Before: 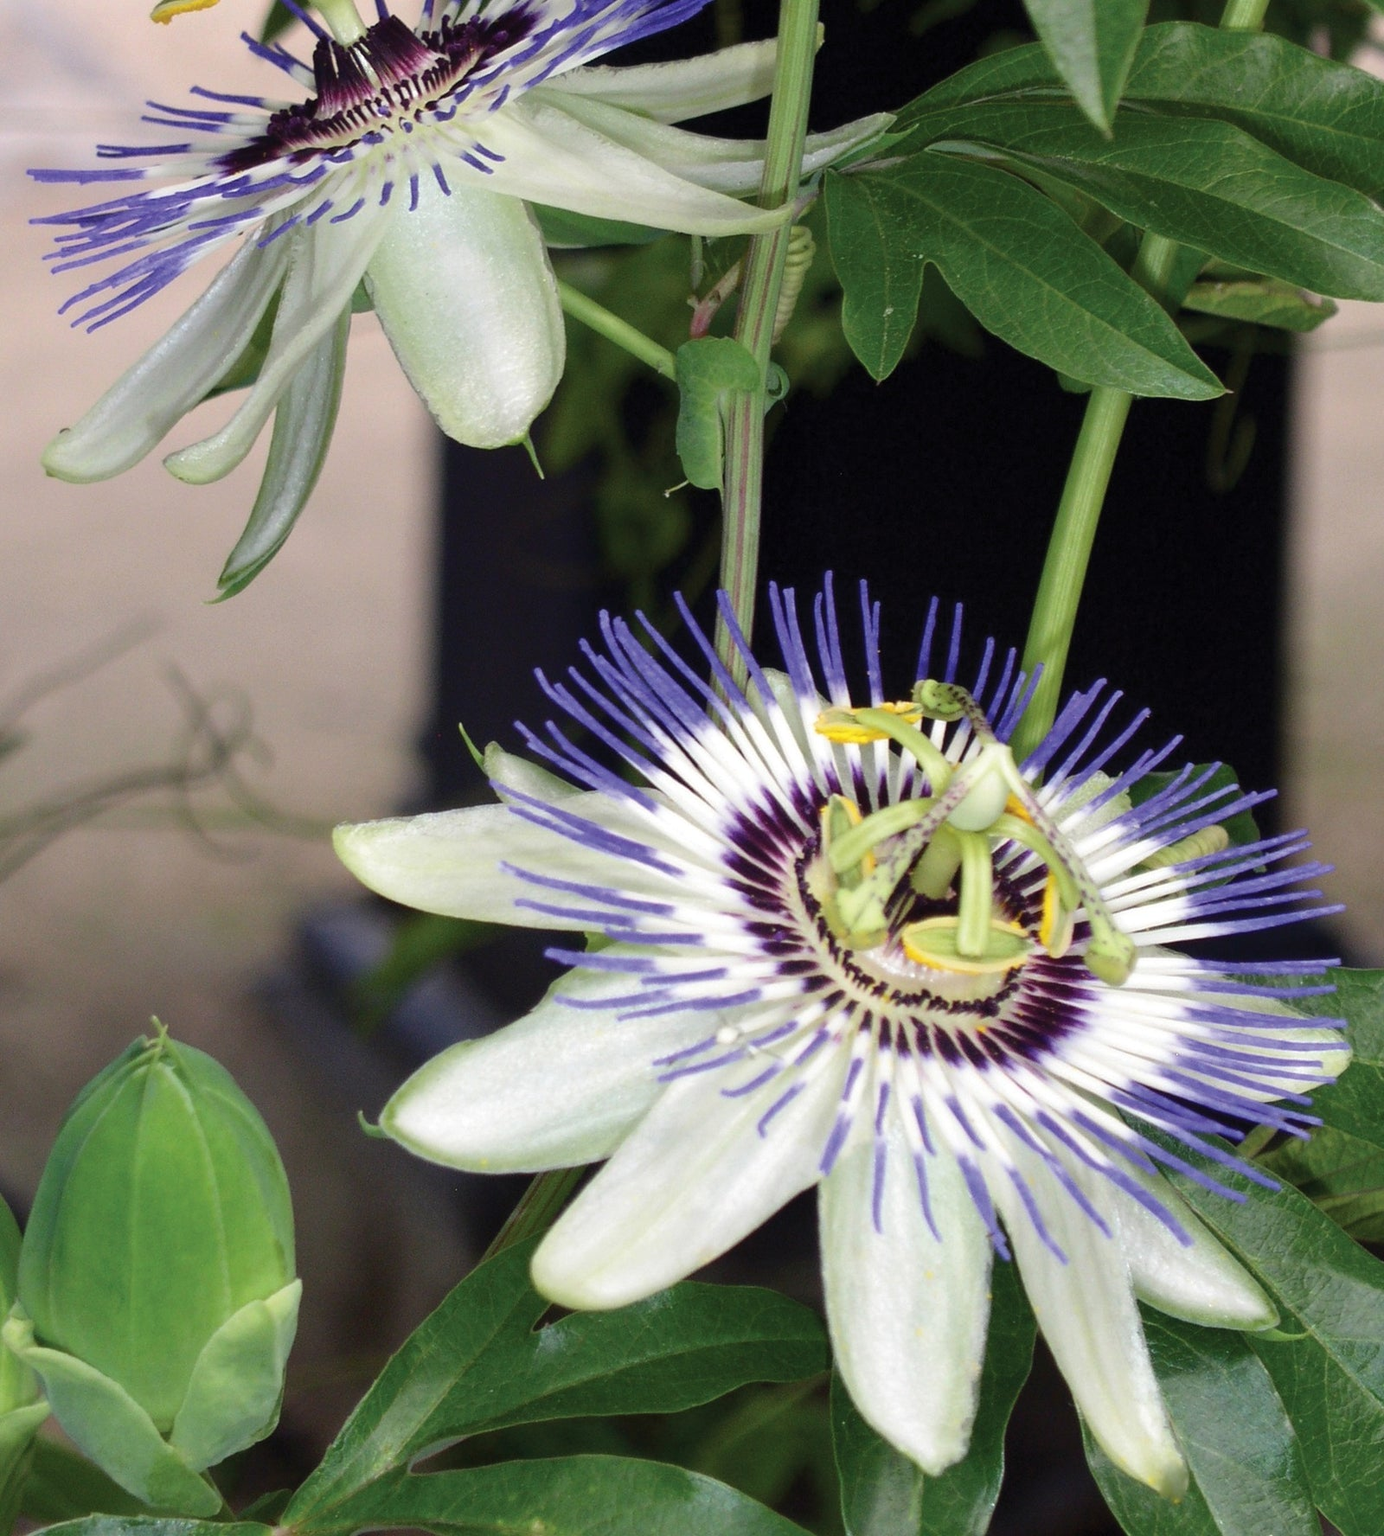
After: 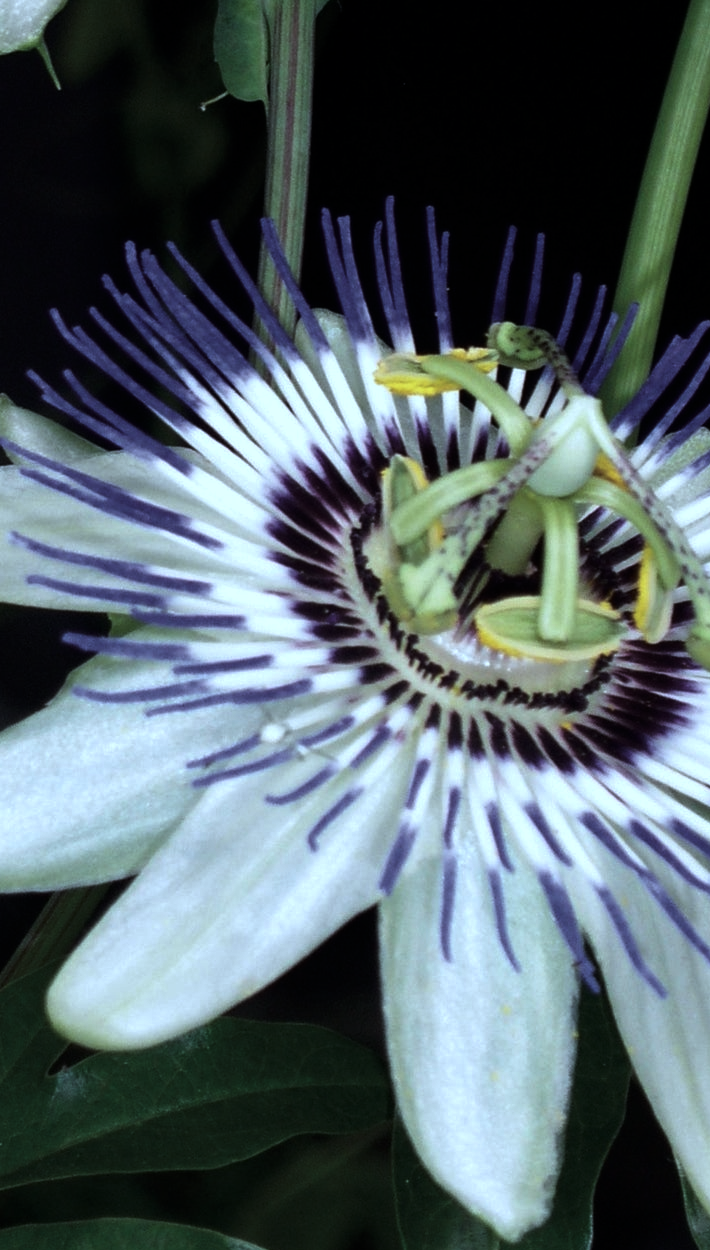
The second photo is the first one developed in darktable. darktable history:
crop: left 35.521%, top 26.144%, right 20.067%, bottom 3.443%
levels: levels [0, 0.618, 1]
color calibration: illuminant as shot in camera, x 0.384, y 0.38, temperature 3954.55 K
